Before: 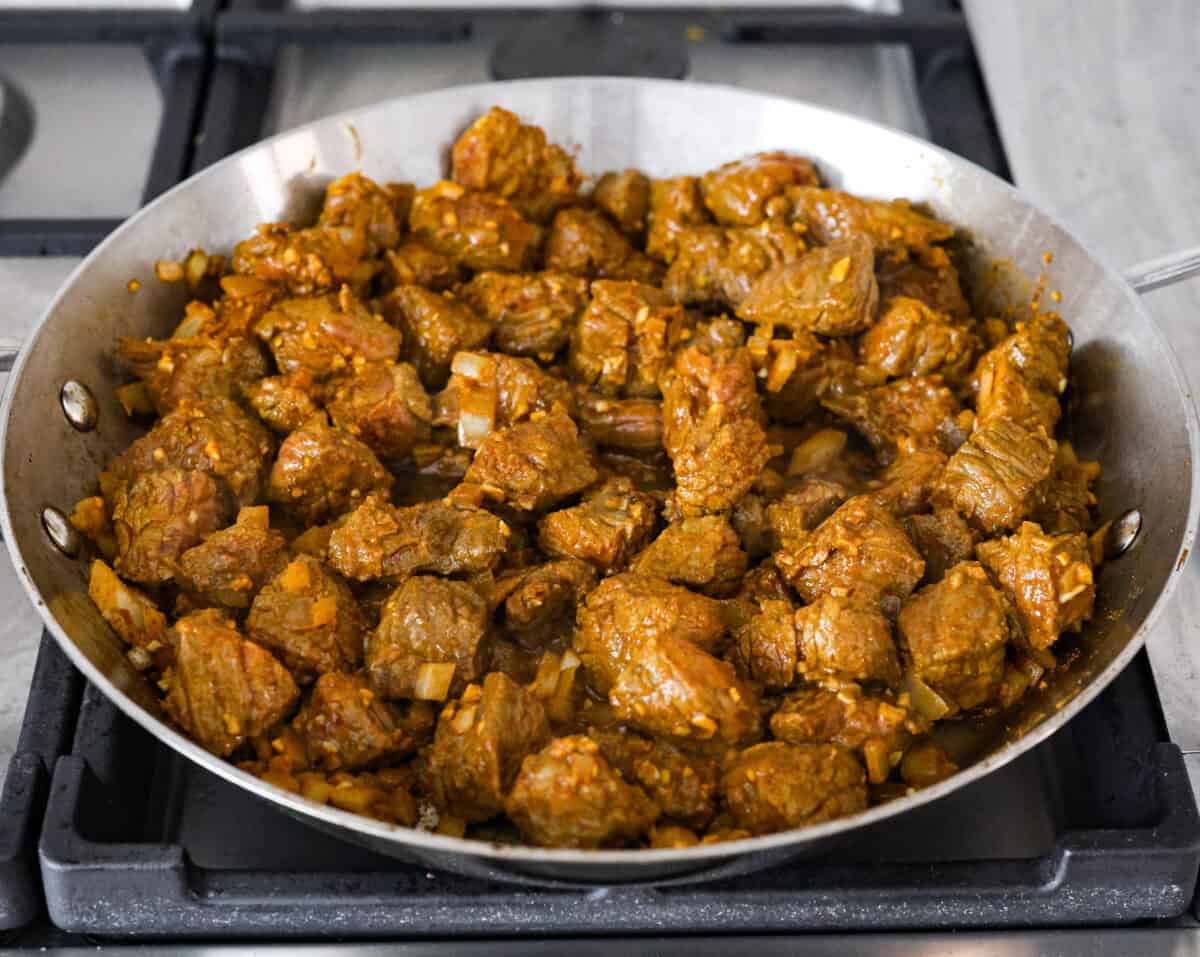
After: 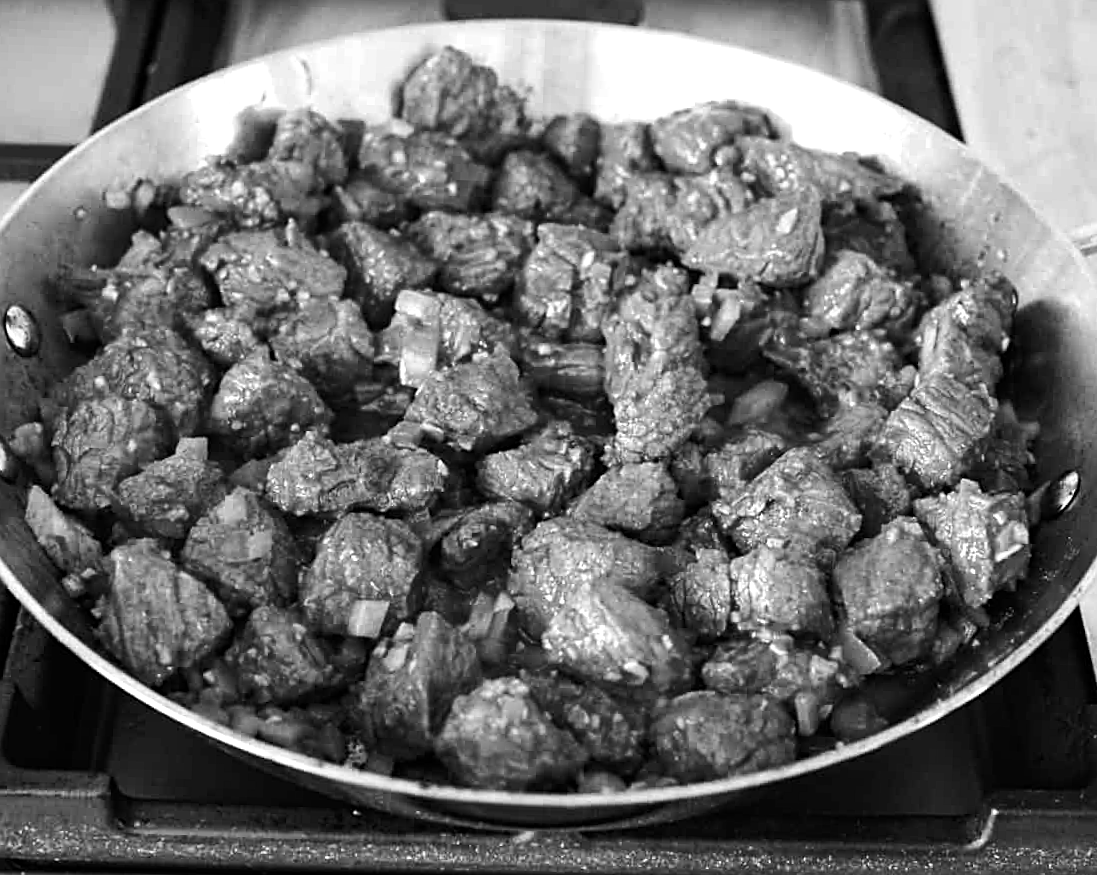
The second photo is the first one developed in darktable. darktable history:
crop and rotate: angle -1.96°, left 3.097%, top 4.154%, right 1.586%, bottom 0.529%
sharpen: on, module defaults
tone equalizer: -8 EV -0.75 EV, -7 EV -0.7 EV, -6 EV -0.6 EV, -5 EV -0.4 EV, -3 EV 0.4 EV, -2 EV 0.6 EV, -1 EV 0.7 EV, +0 EV 0.75 EV, edges refinement/feathering 500, mask exposure compensation -1.57 EV, preserve details no
monochrome: a -74.22, b 78.2
